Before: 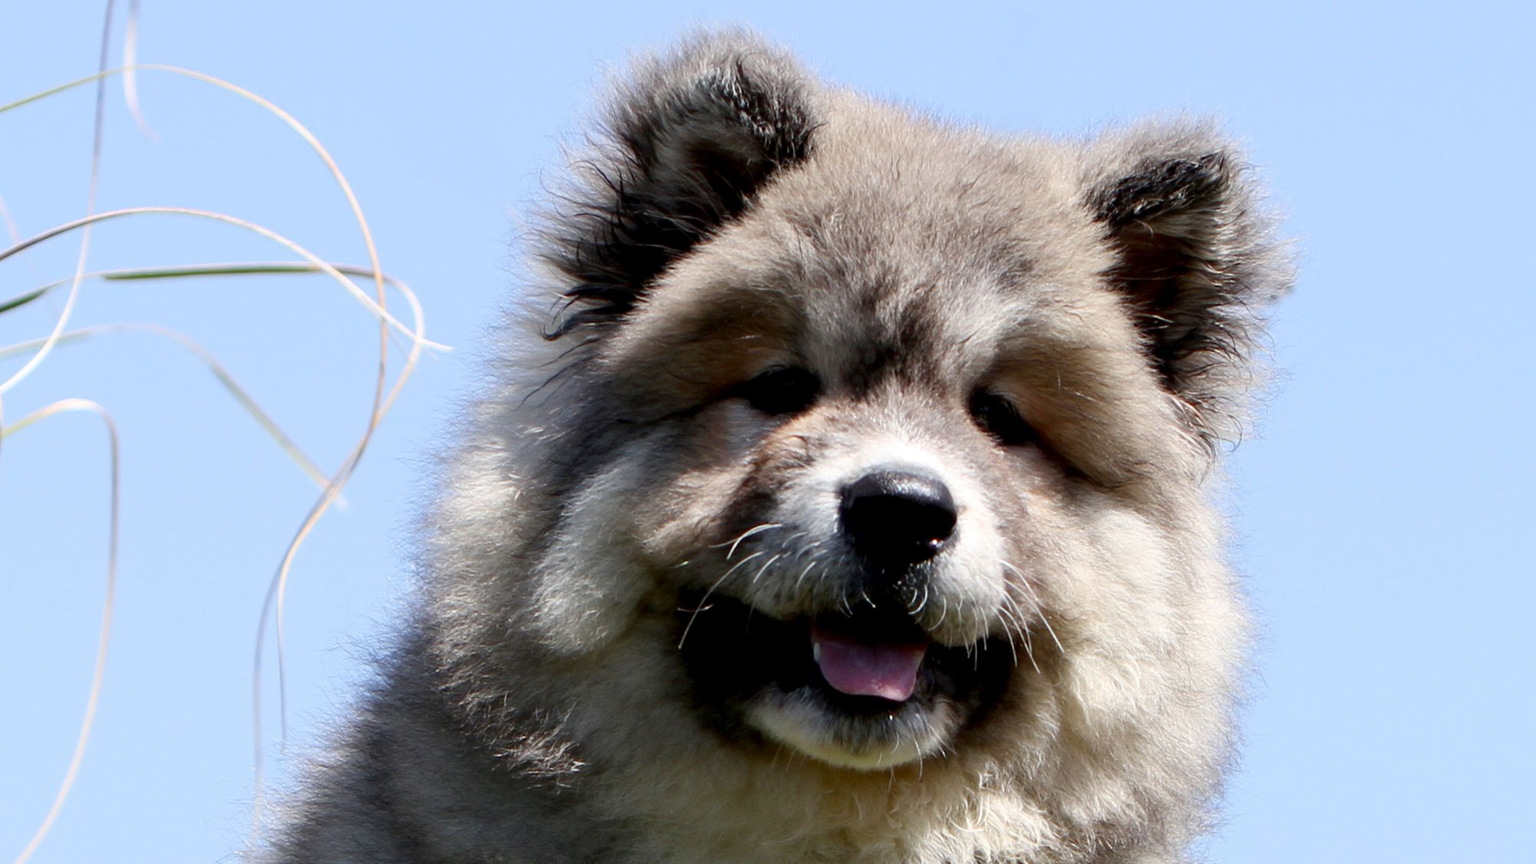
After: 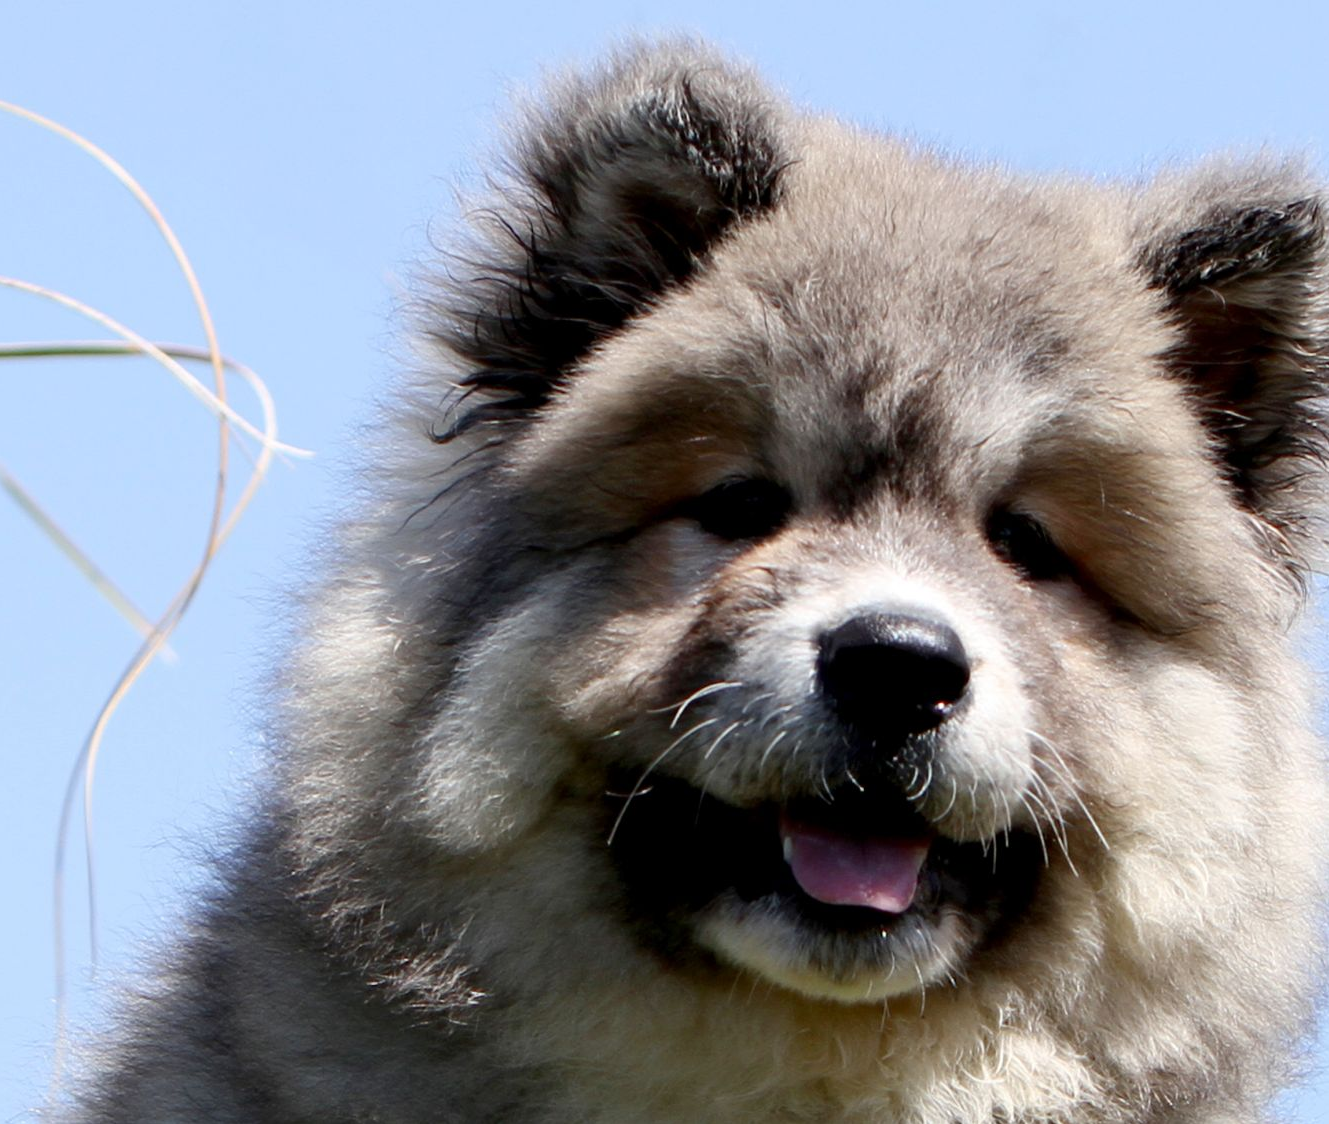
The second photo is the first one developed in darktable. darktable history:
crop and rotate: left 13.837%, right 19.687%
